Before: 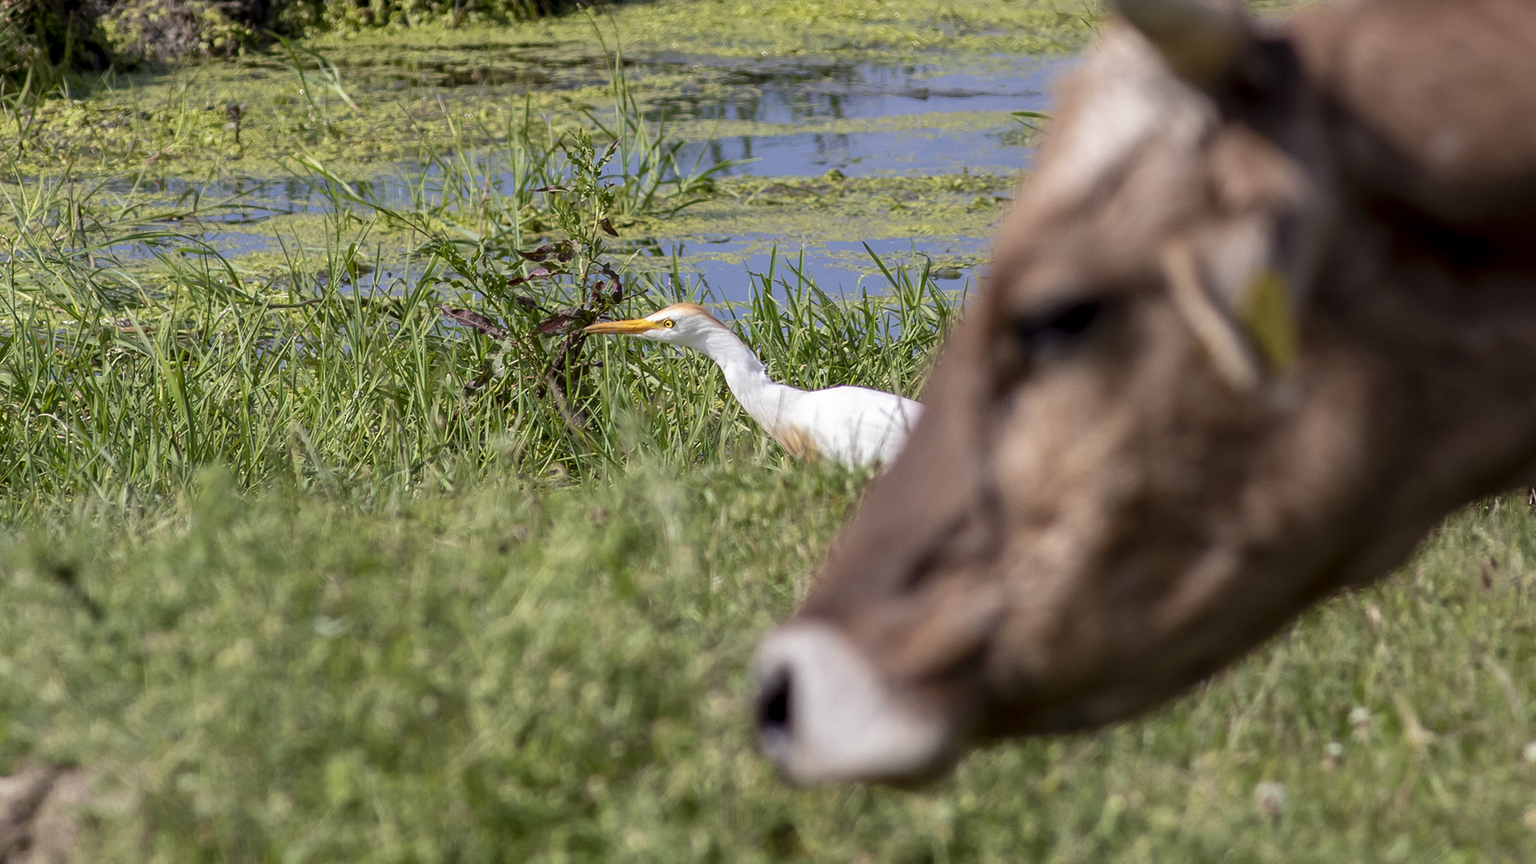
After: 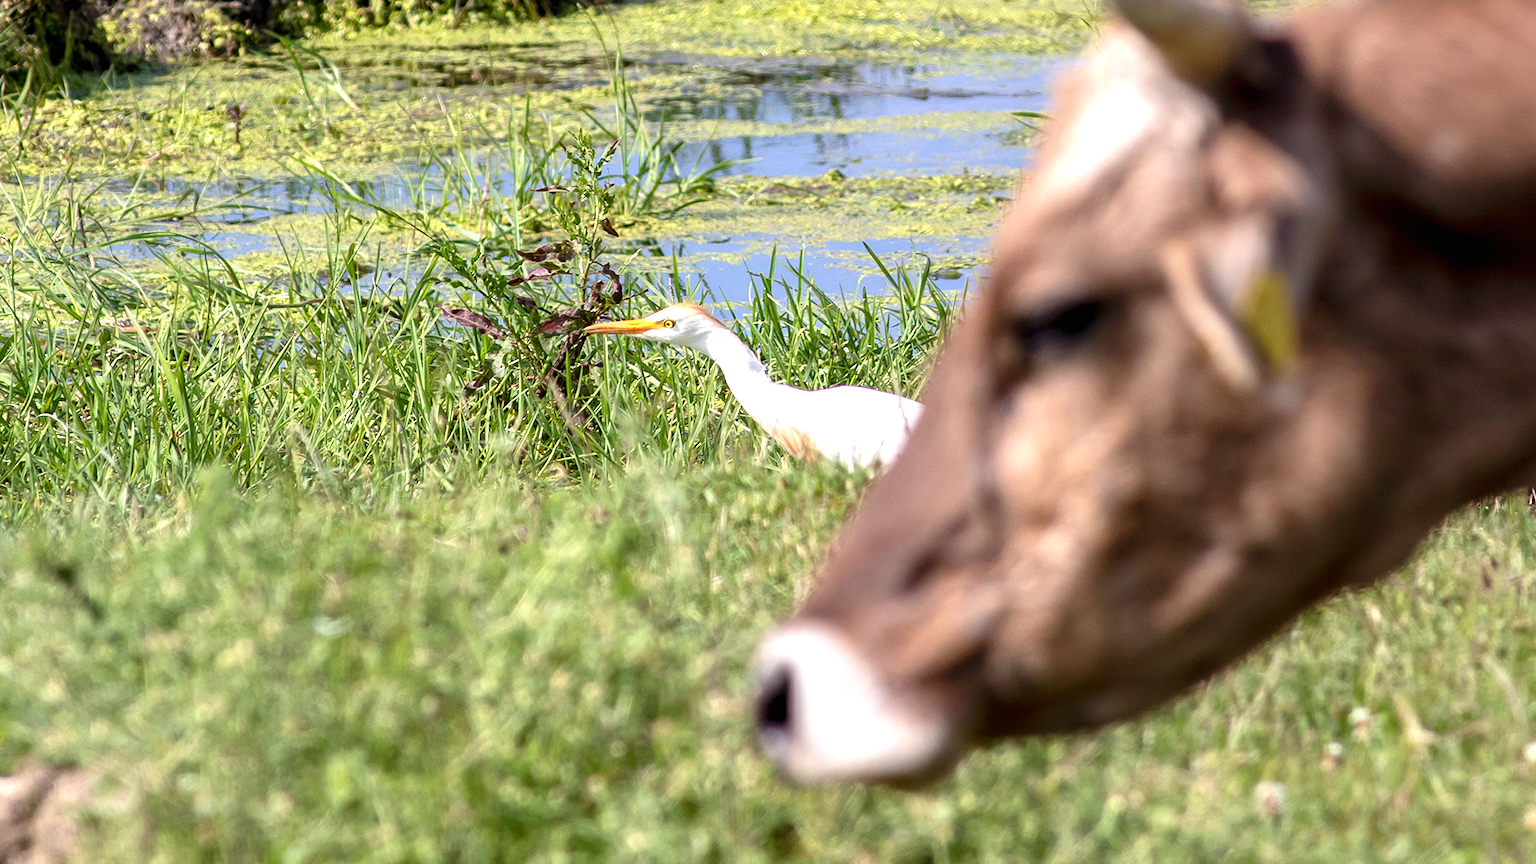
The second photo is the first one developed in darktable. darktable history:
exposure: black level correction 0, exposure 0.954 EV, compensate highlight preservation false
